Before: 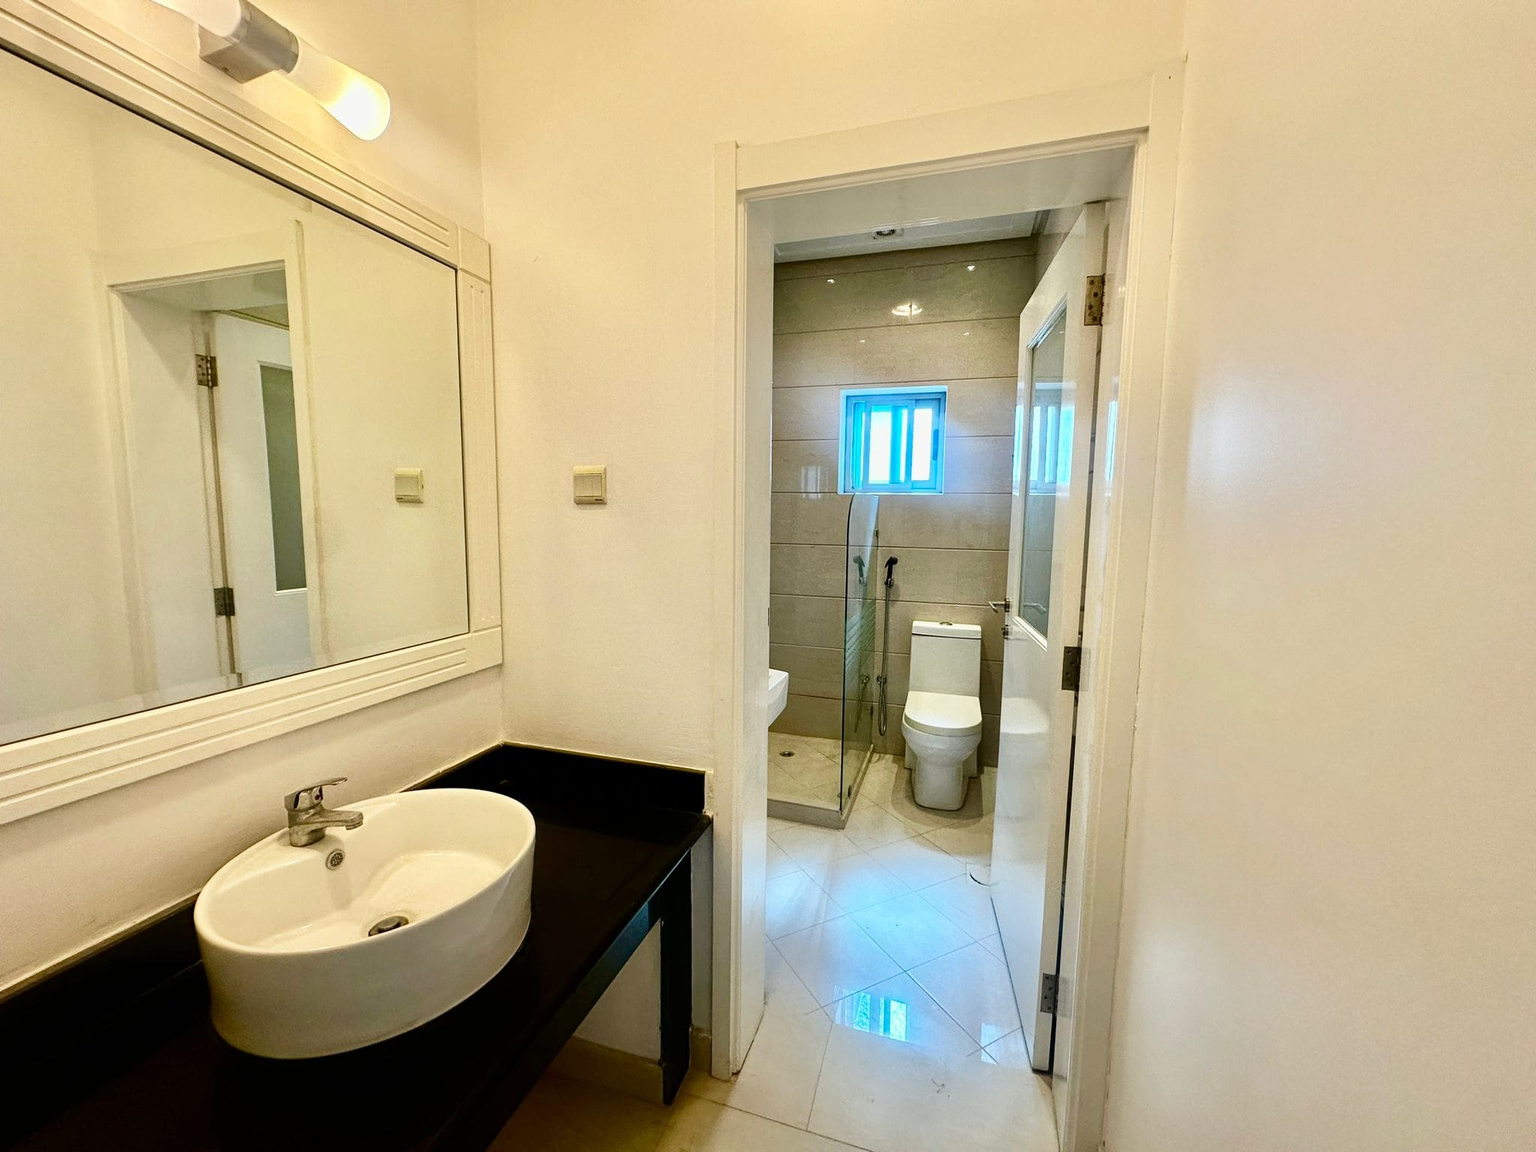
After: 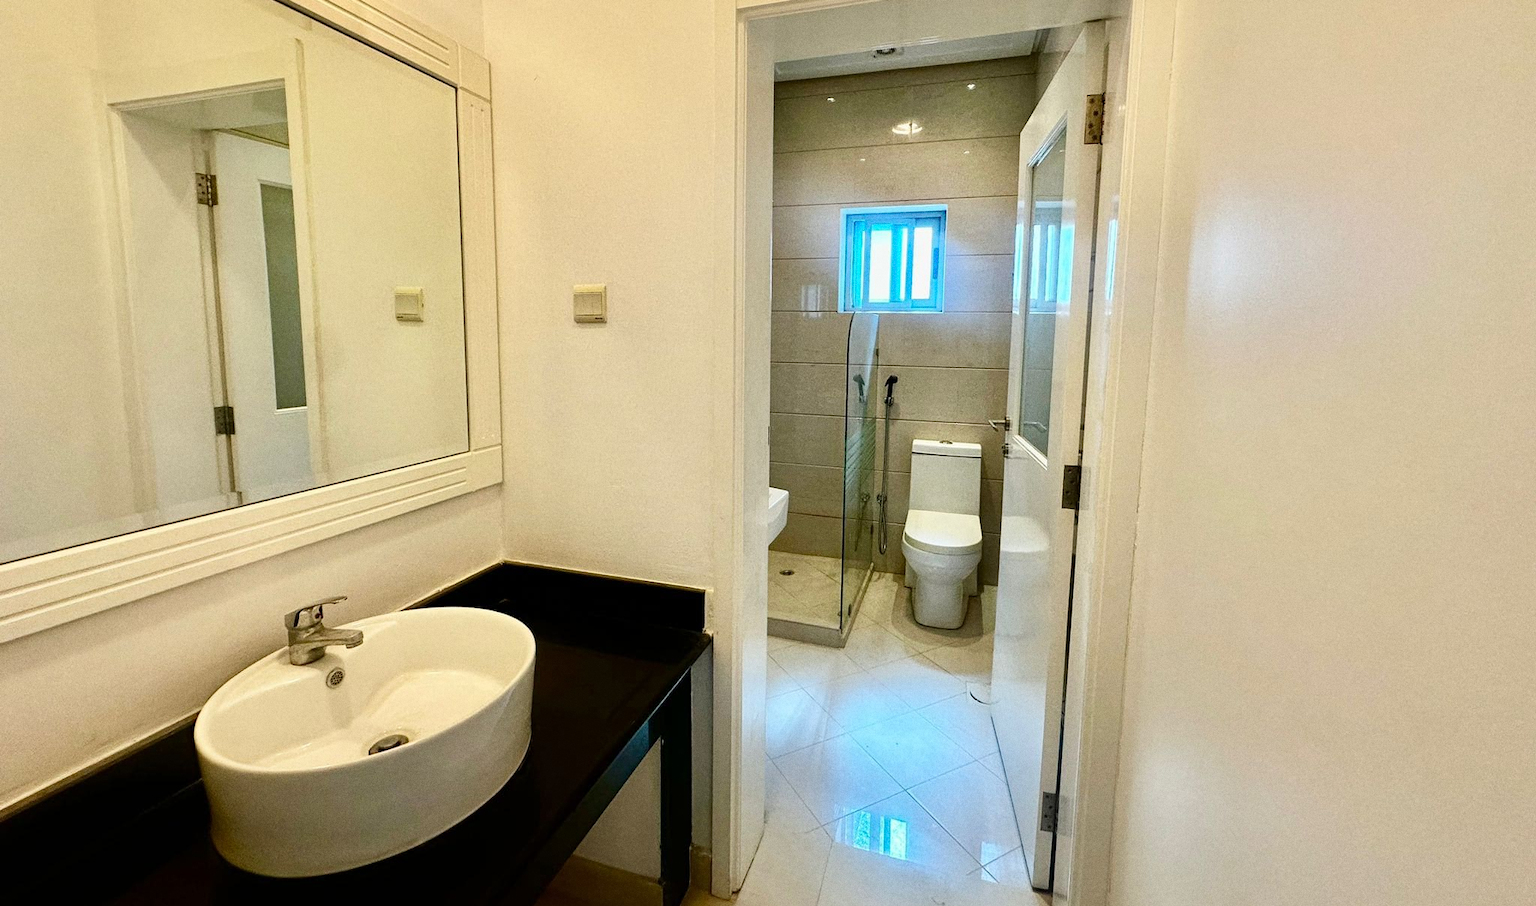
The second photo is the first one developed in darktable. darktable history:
grain: coarseness 0.09 ISO
crop and rotate: top 15.774%, bottom 5.506%
